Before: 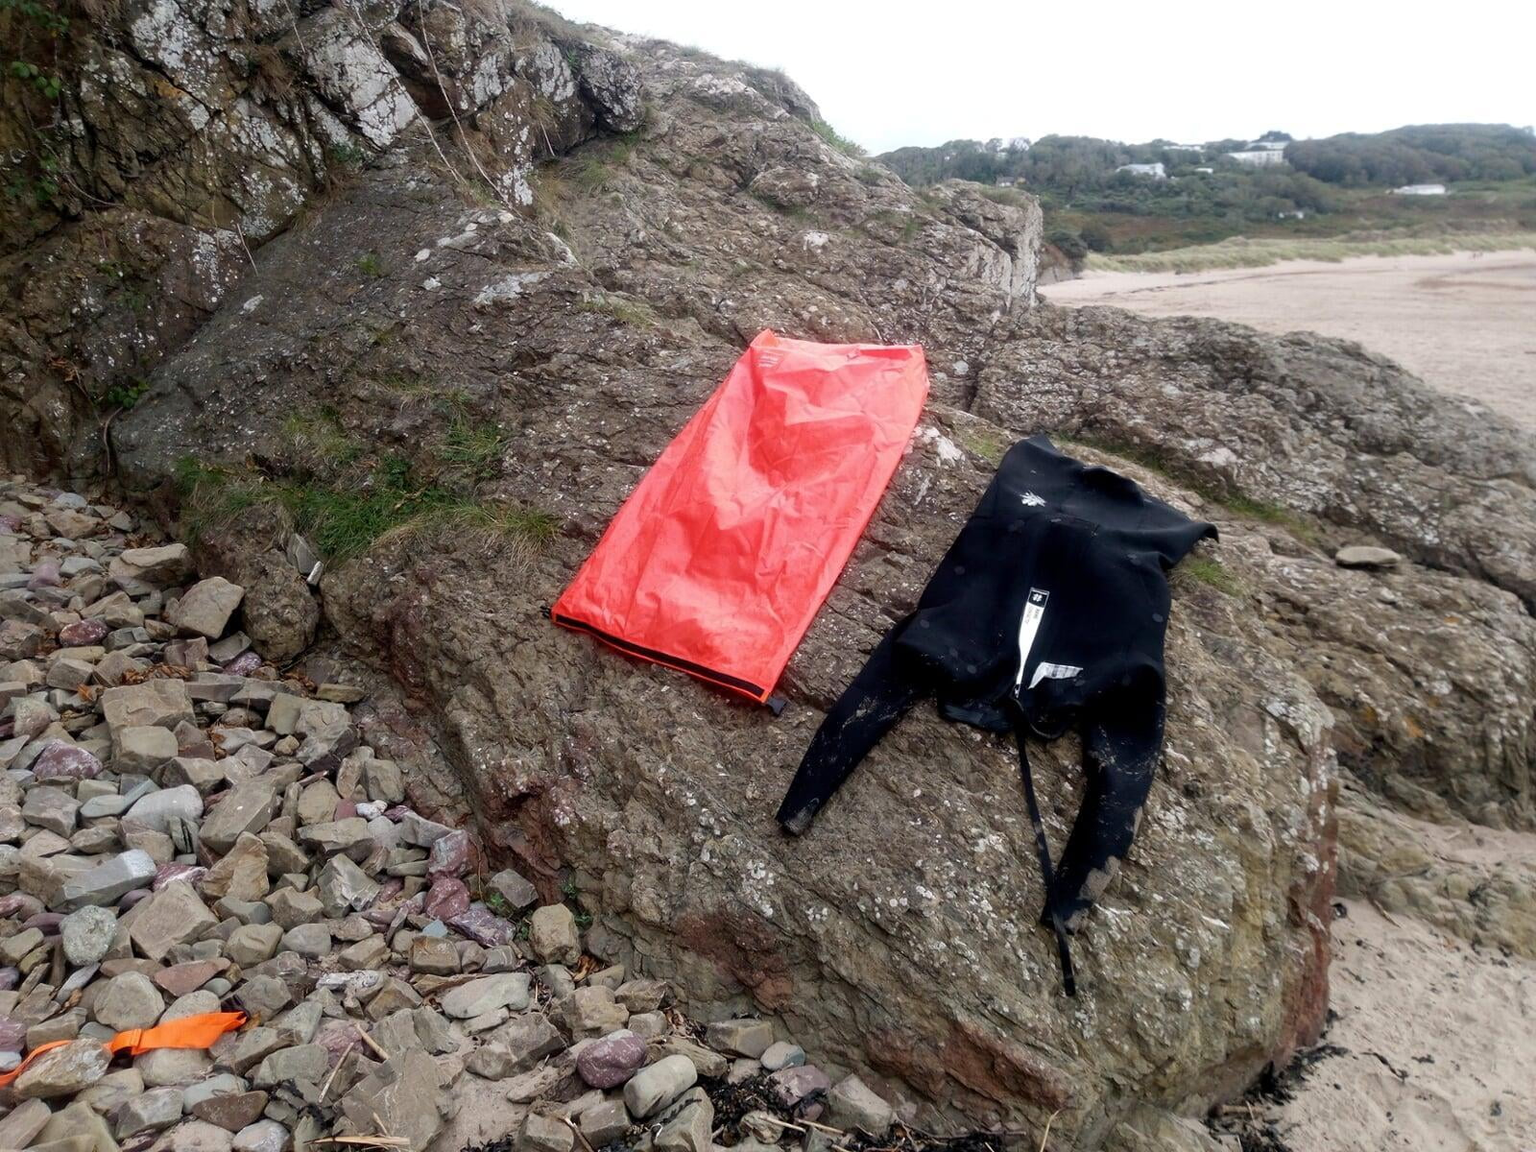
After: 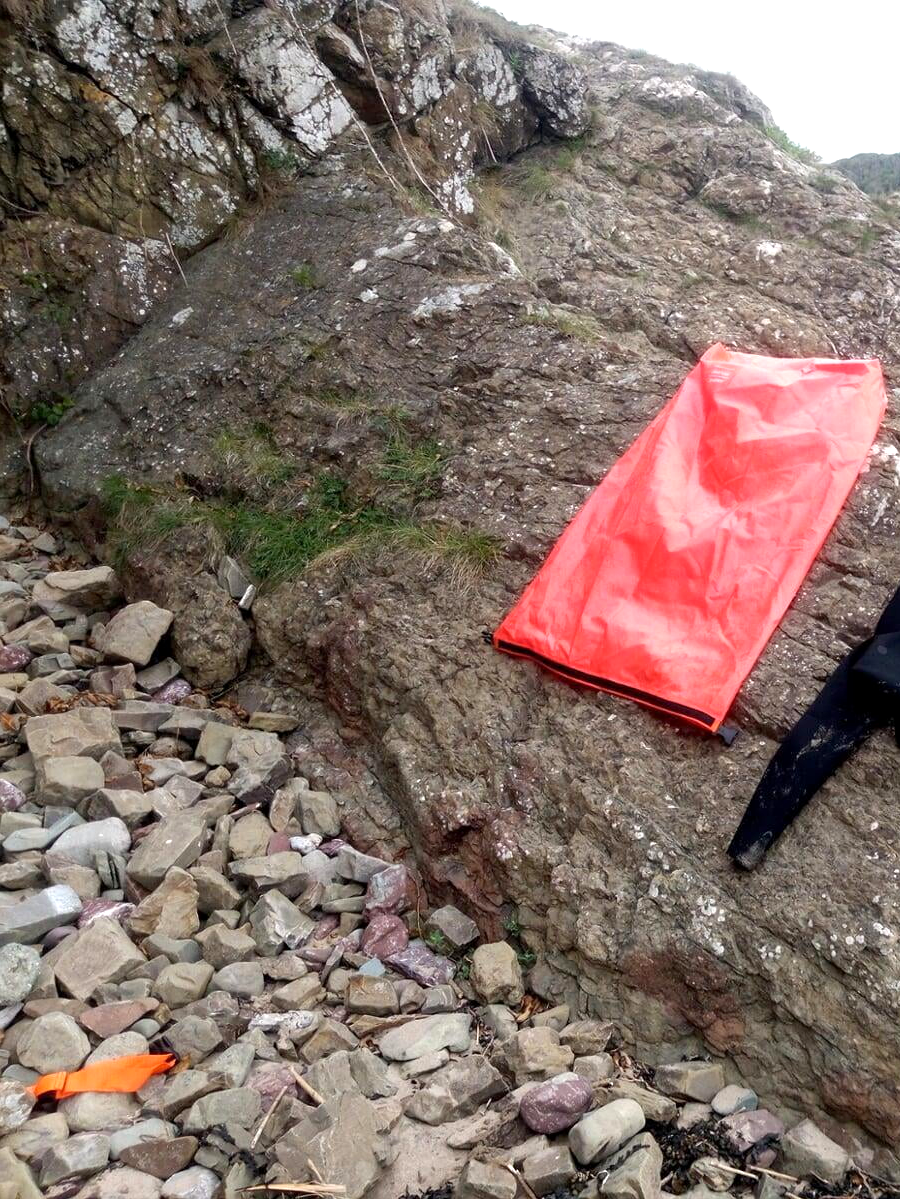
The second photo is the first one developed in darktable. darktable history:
crop: left 5.114%, right 38.589%
exposure: black level correction 0.001, exposure 0.5 EV, compensate exposure bias true, compensate highlight preservation false
